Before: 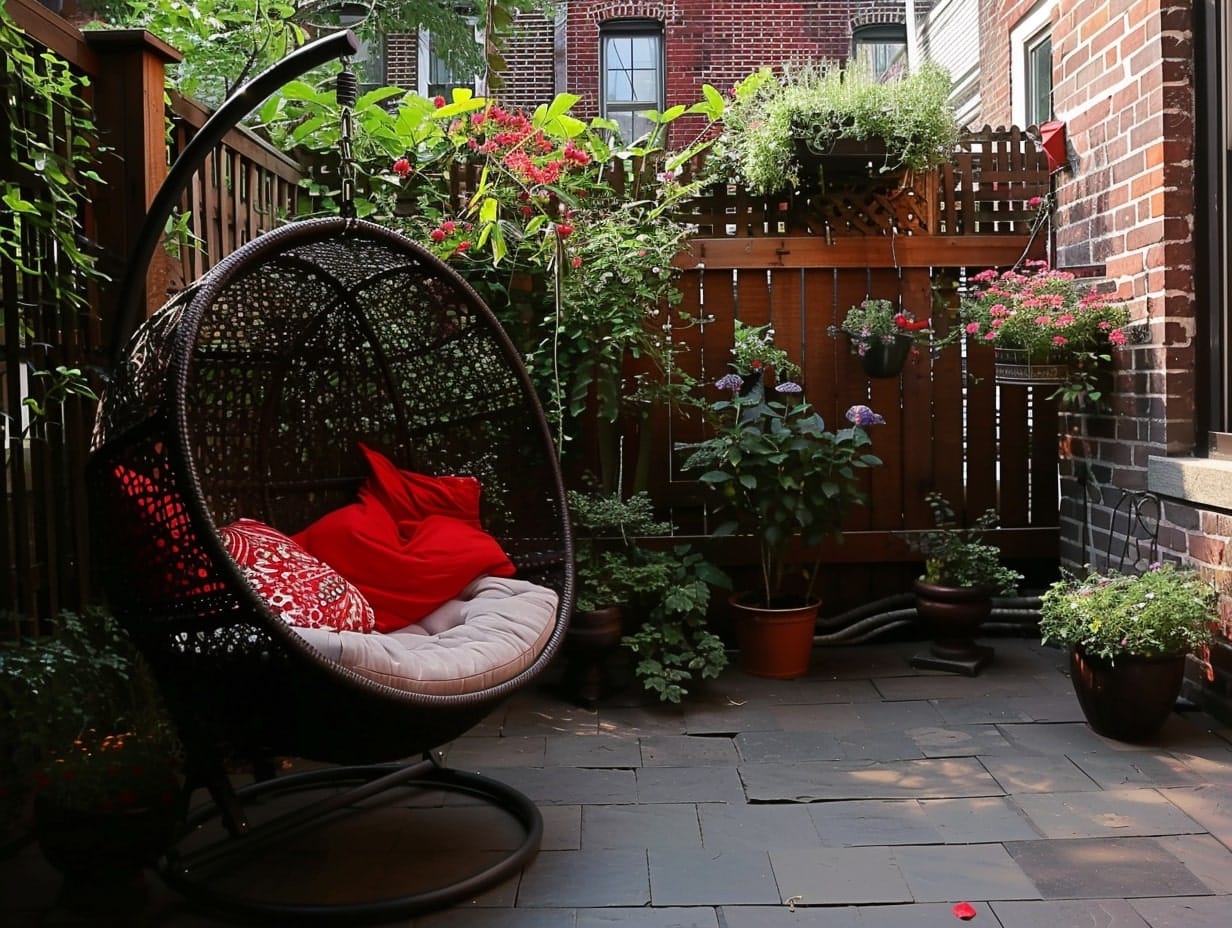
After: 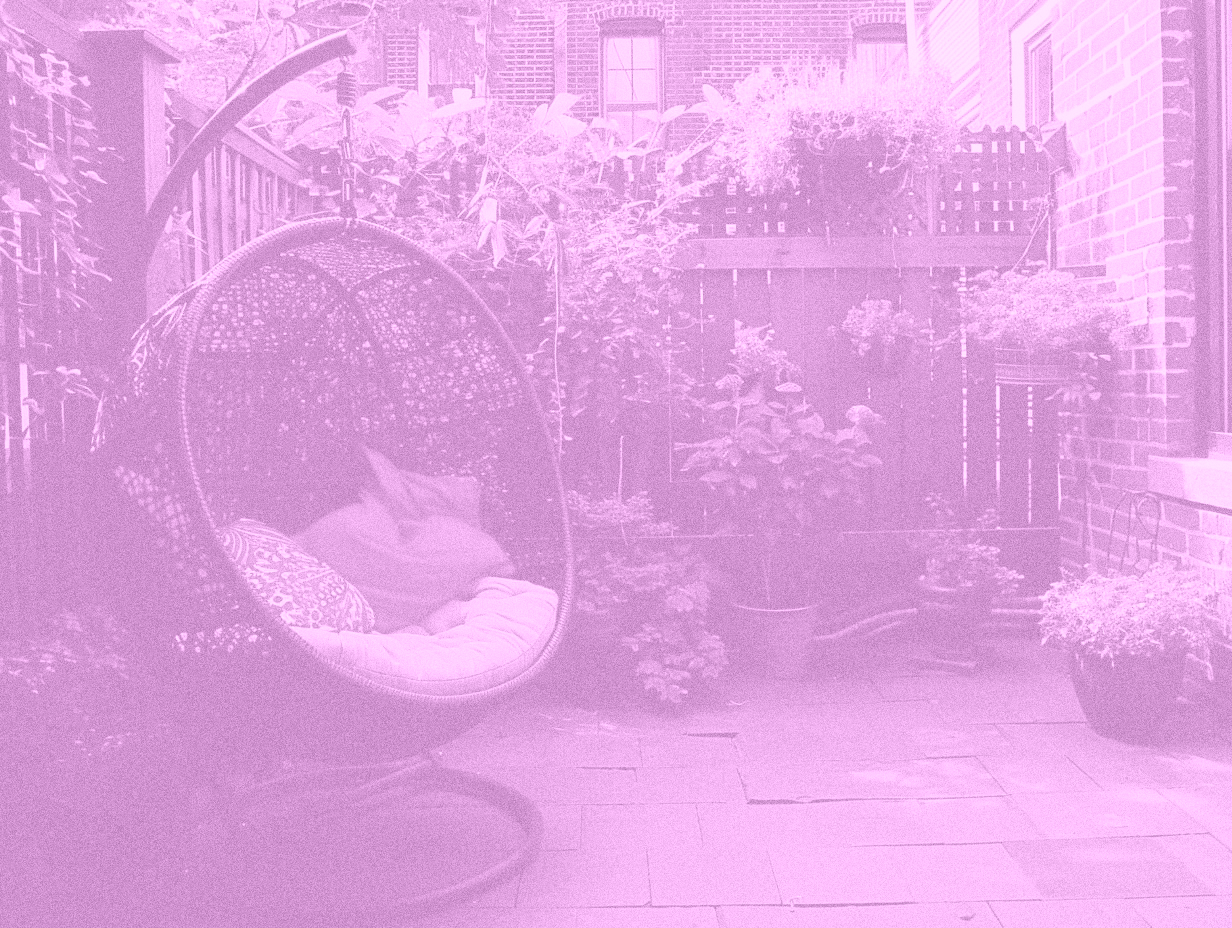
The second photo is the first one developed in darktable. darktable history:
grain: coarseness 0.09 ISO, strength 40%
colorize: hue 331.2°, saturation 69%, source mix 30.28%, lightness 69.02%, version 1
